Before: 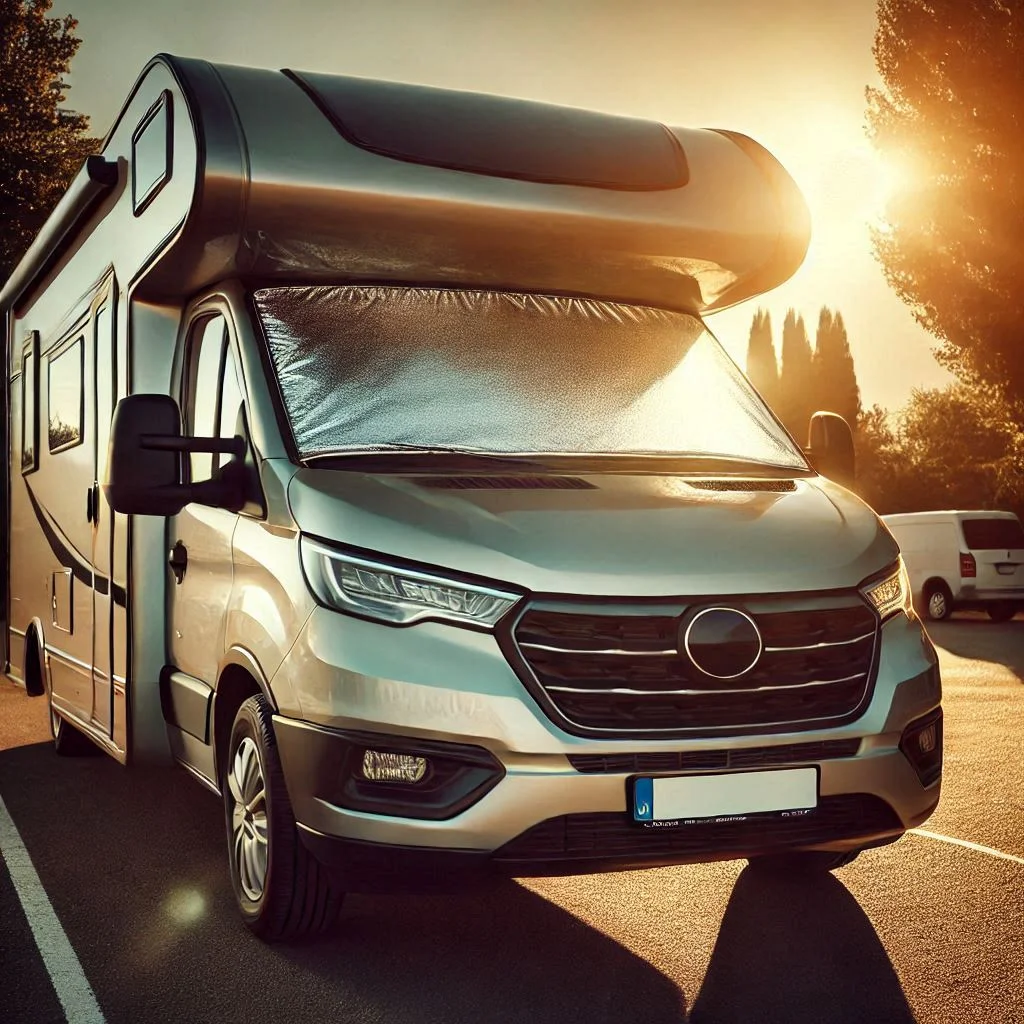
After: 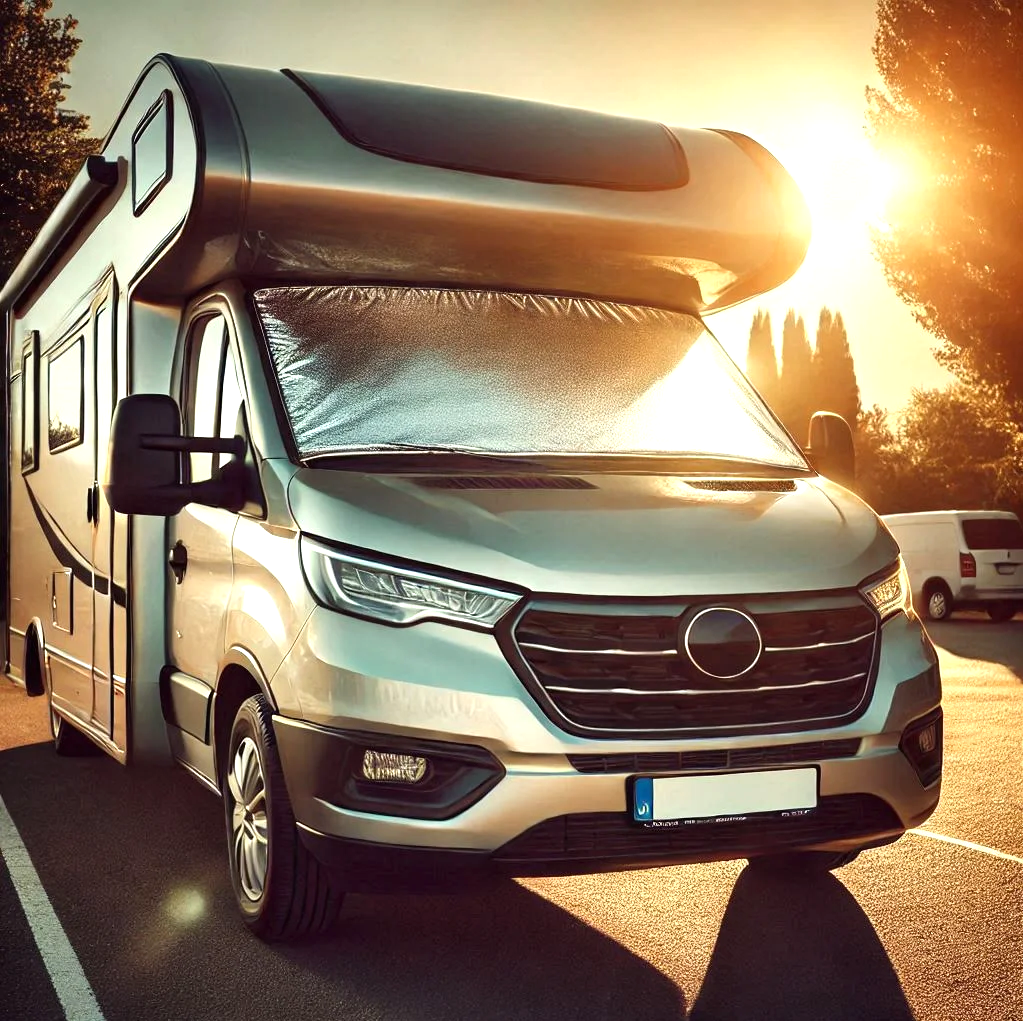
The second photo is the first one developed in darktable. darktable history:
crop: top 0.074%, bottom 0.15%
exposure: black level correction 0, exposure 0.499 EV, compensate exposure bias true, compensate highlight preservation false
